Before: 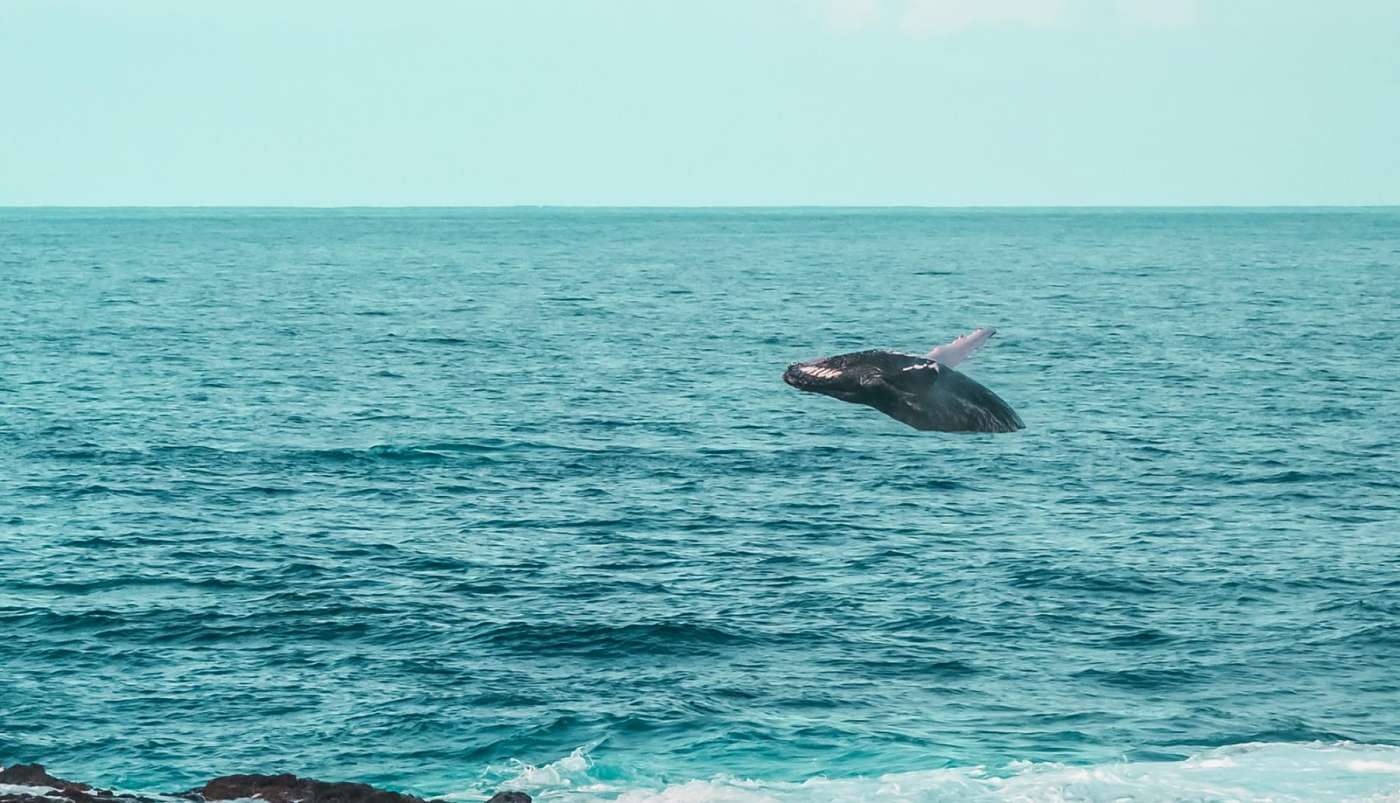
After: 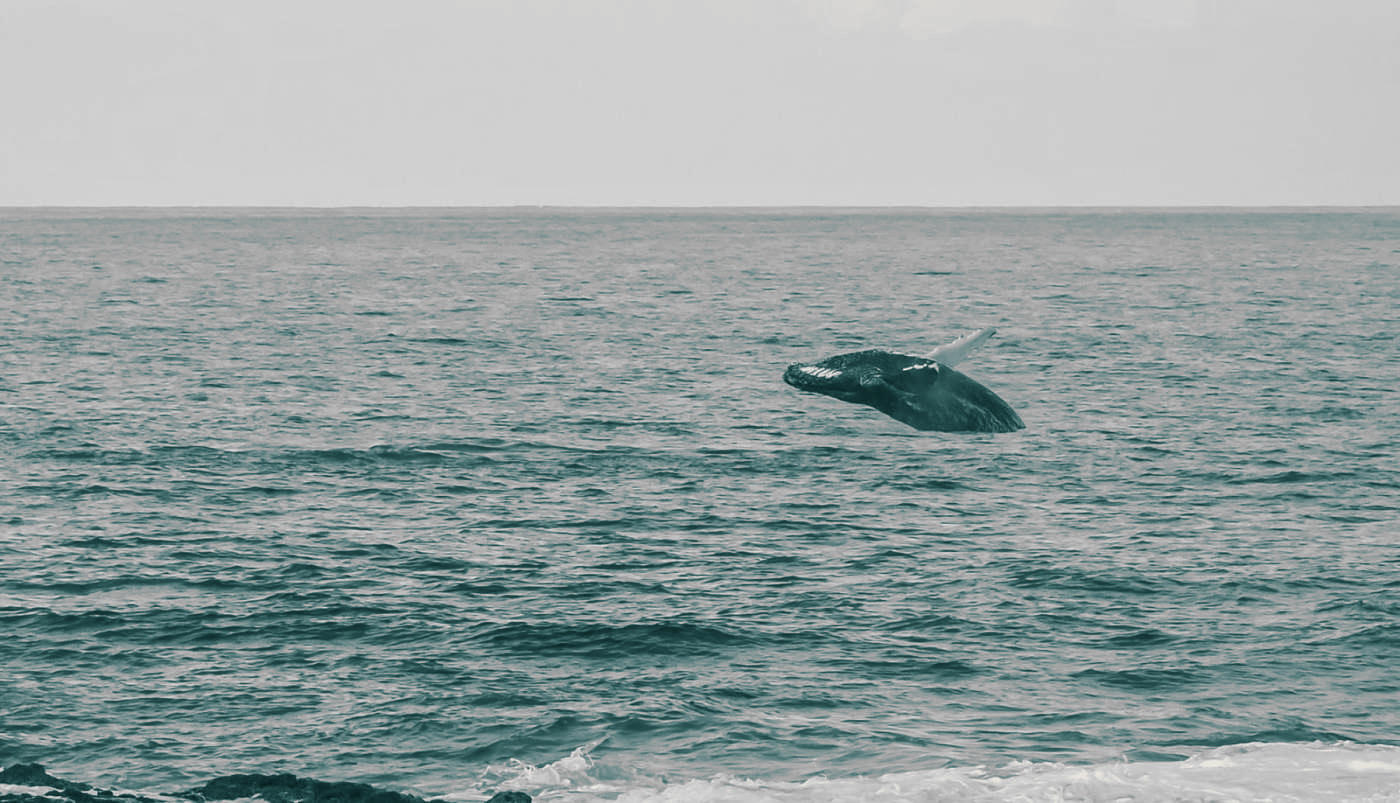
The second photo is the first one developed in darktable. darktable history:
split-toning: shadows › hue 186.43°, highlights › hue 49.29°, compress 30.29%
color balance rgb: perceptual saturation grading › global saturation 25%, global vibrance 20%
monochrome: a 14.95, b -89.96
white balance: red 1.138, green 0.996, blue 0.812
